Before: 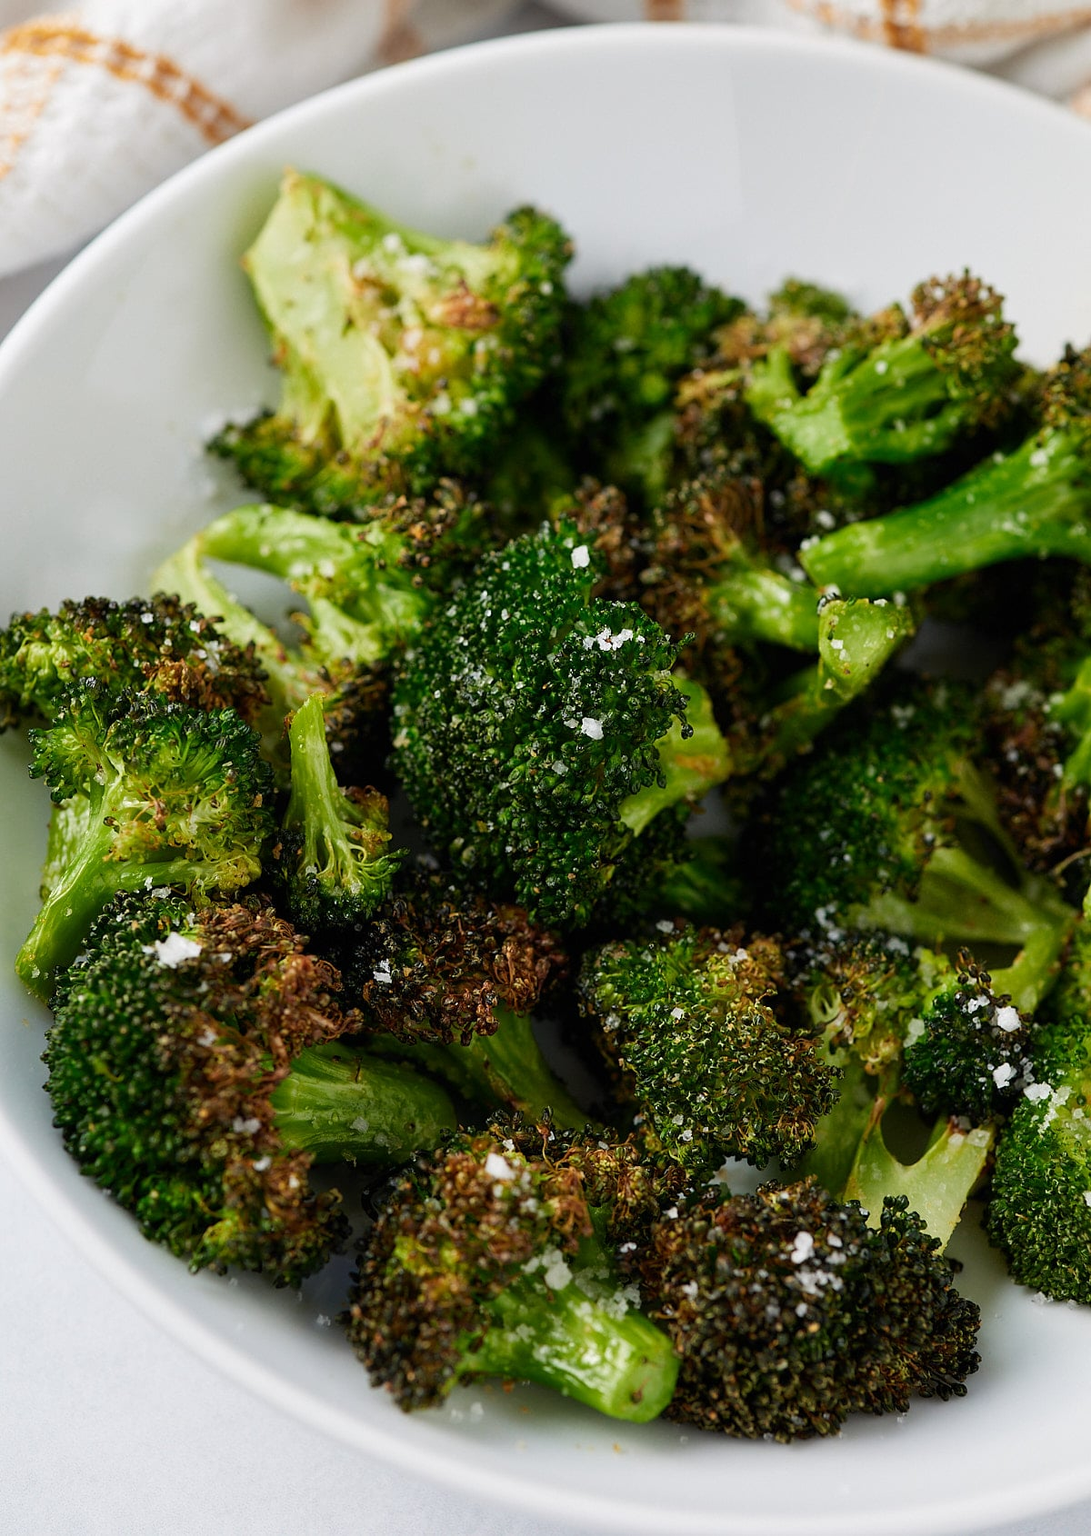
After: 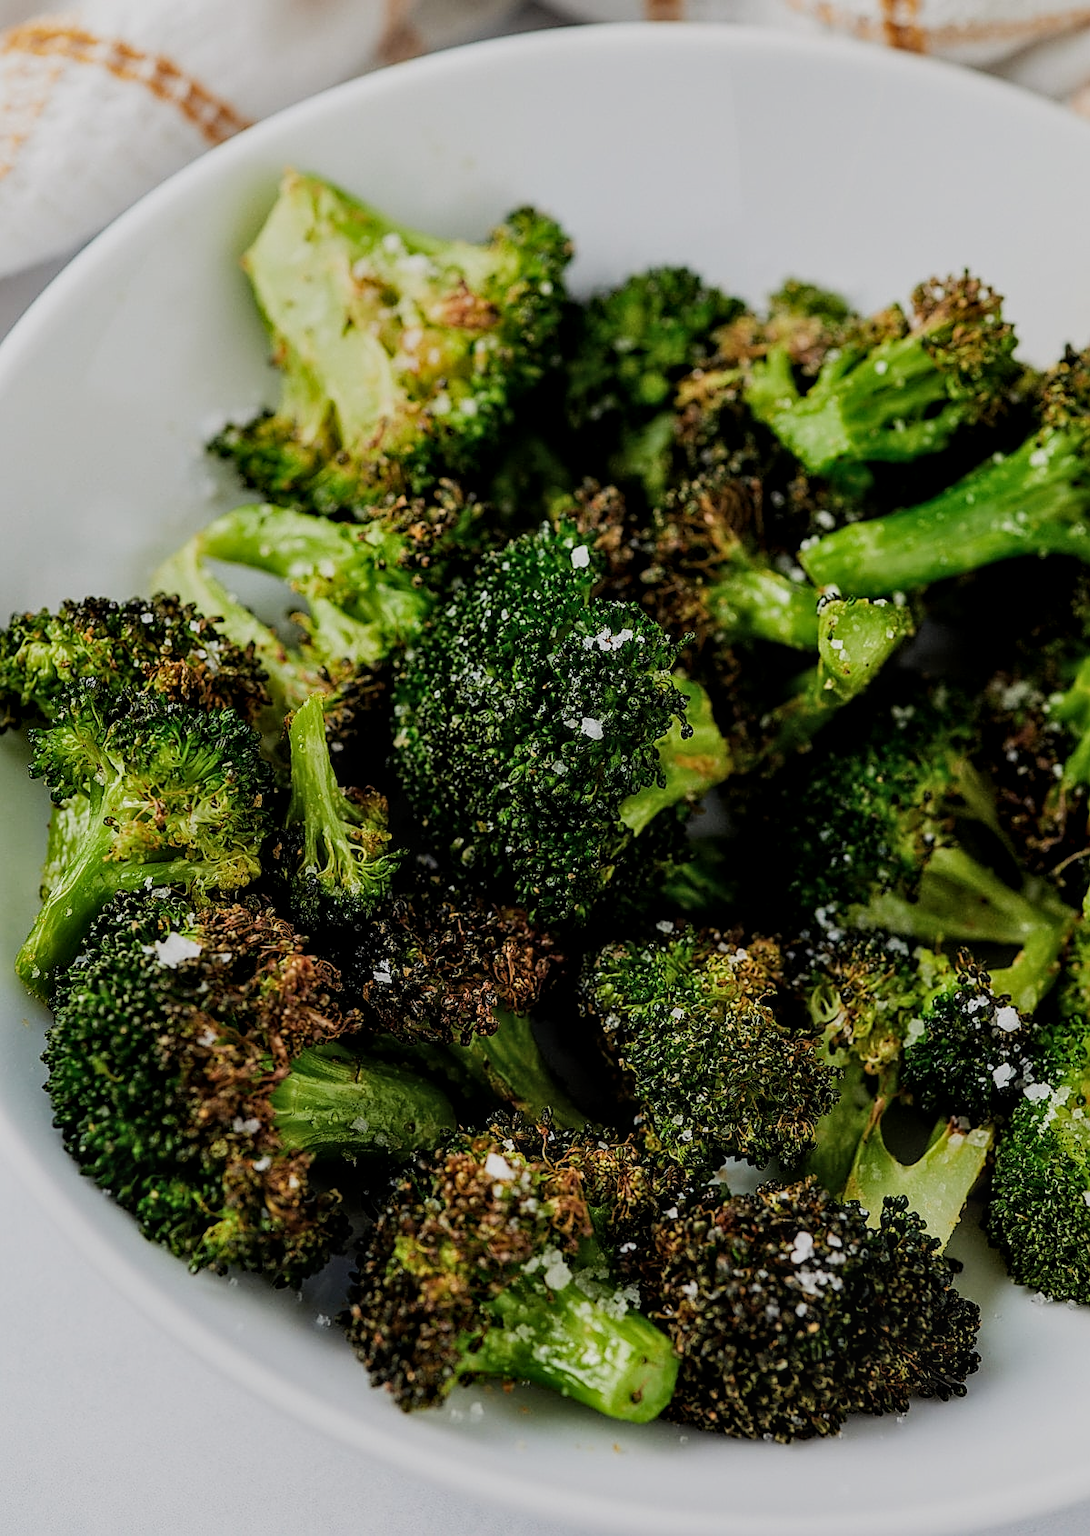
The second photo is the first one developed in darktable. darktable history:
sharpen: on, module defaults
filmic rgb: black relative exposure -7.65 EV, white relative exposure 4.56 EV, hardness 3.61, contrast 1.057
local contrast: on, module defaults
